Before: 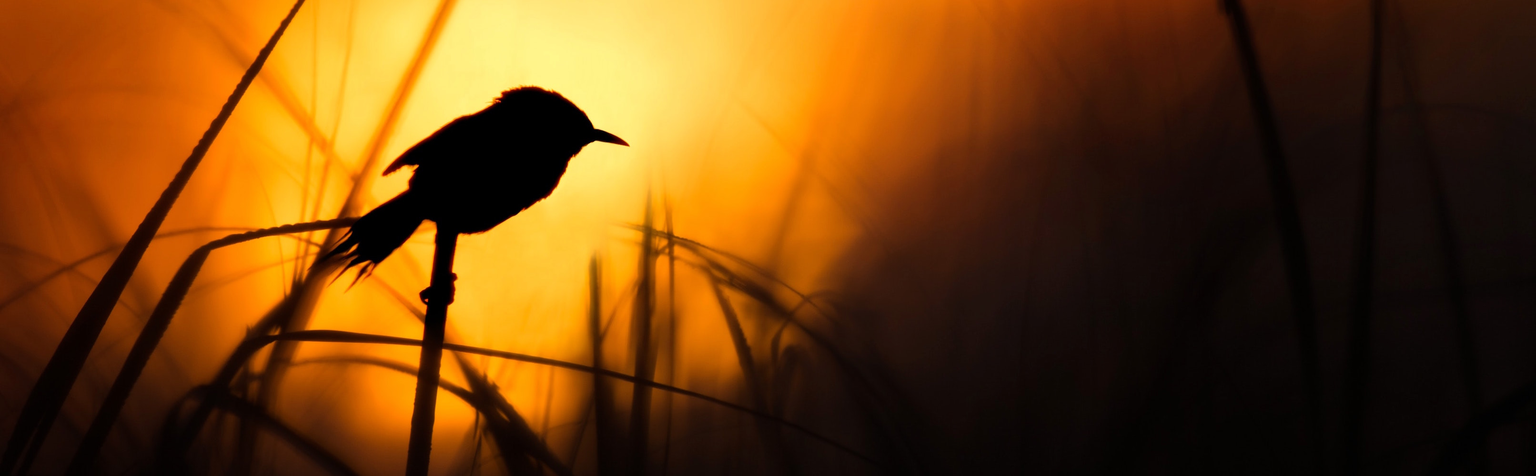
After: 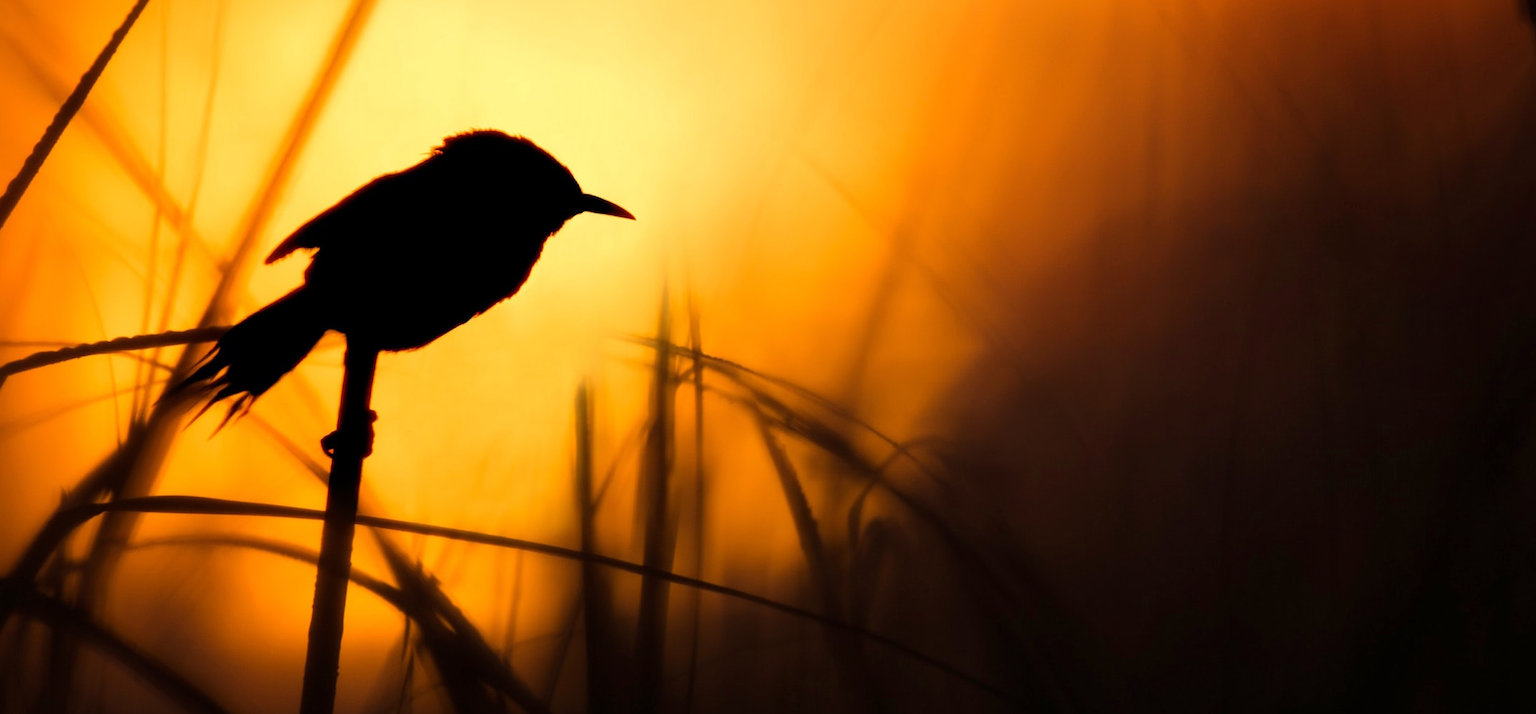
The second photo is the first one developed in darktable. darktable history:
crop and rotate: left 13.409%, right 19.924%
velvia: strength 74%
